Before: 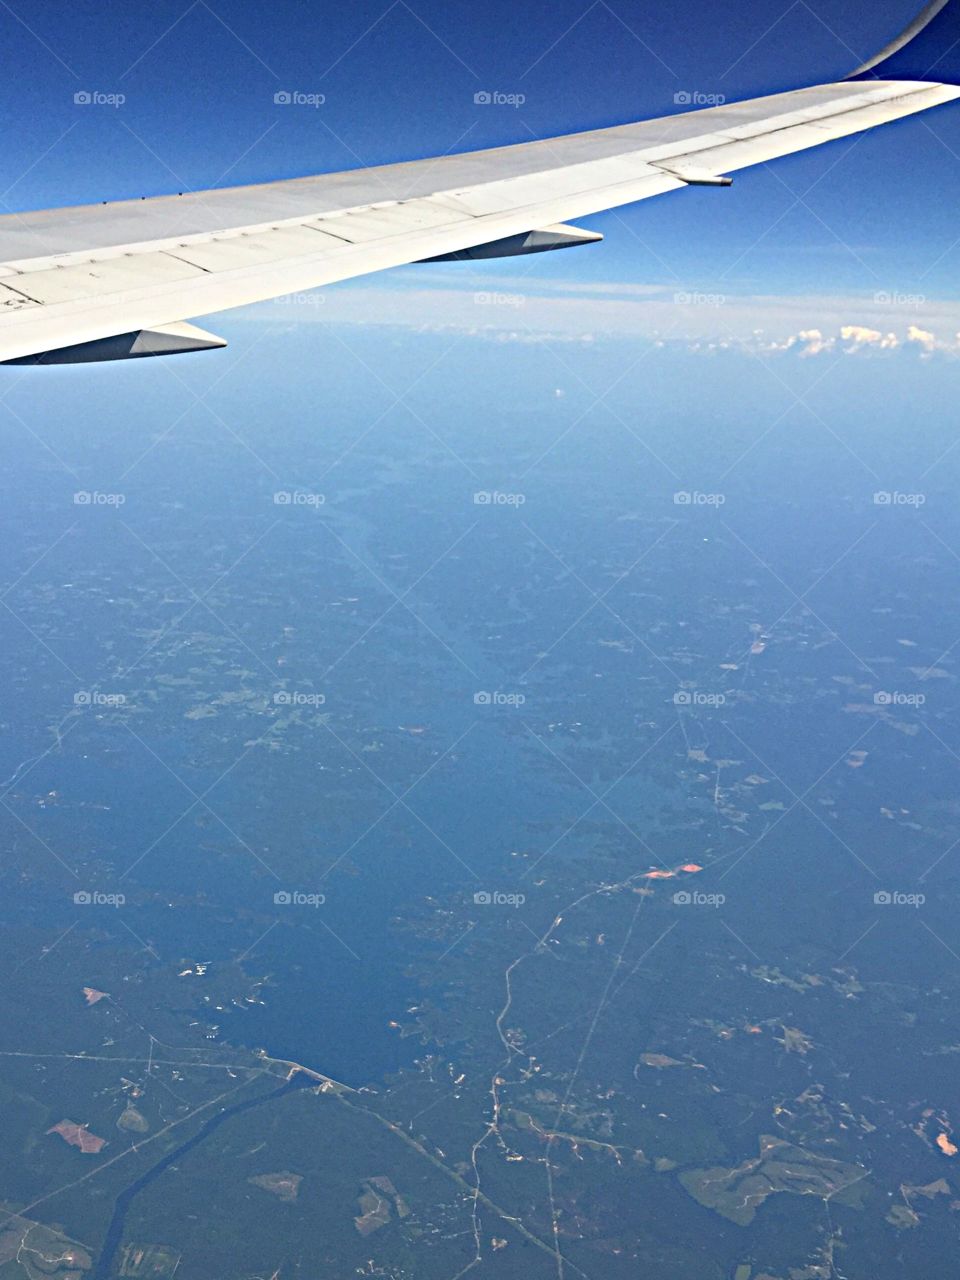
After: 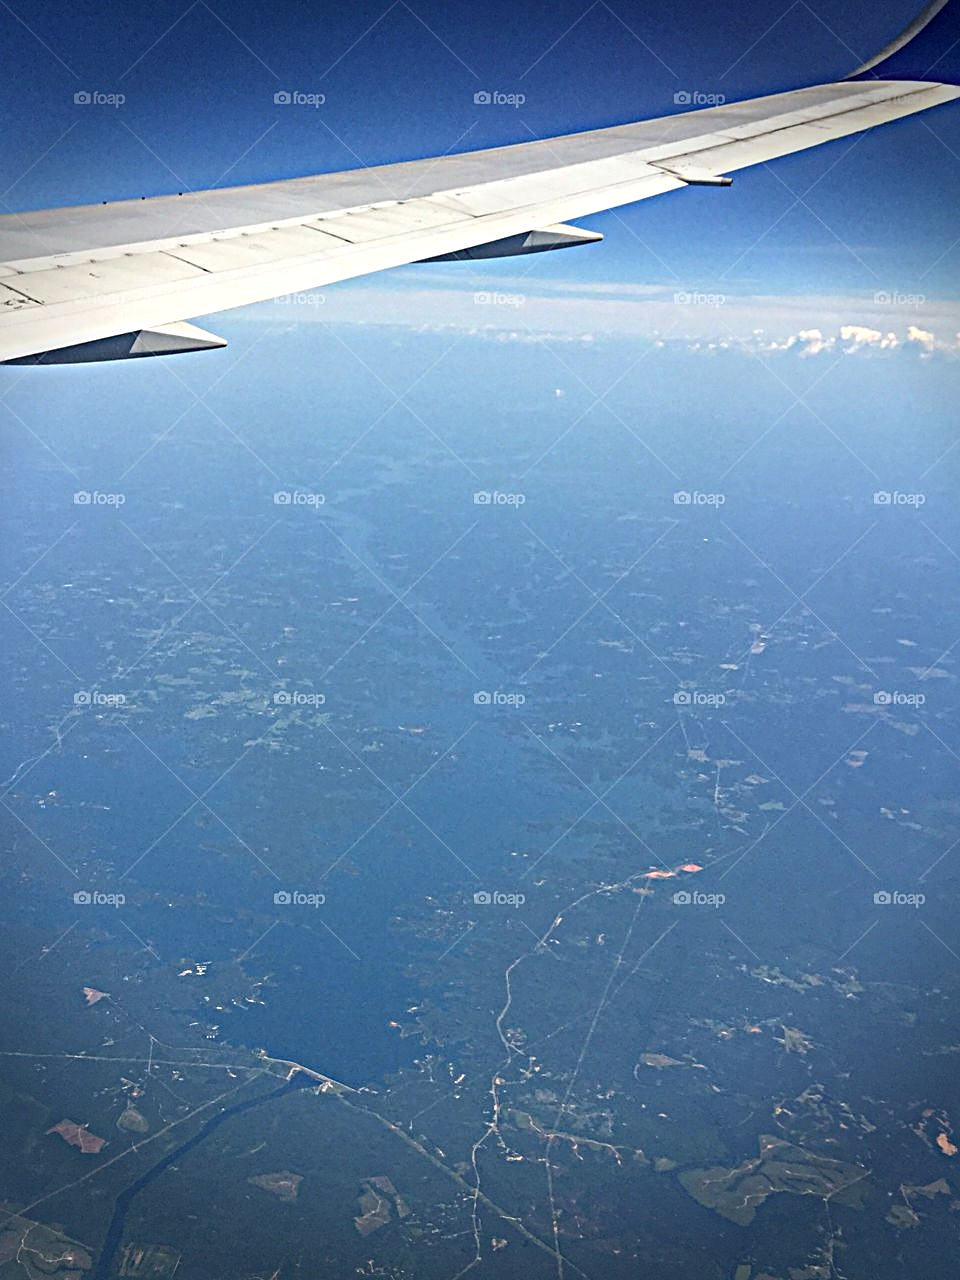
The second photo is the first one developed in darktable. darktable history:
sharpen: on, module defaults
local contrast: detail 130%
vignetting: fall-off start 76.14%, fall-off radius 26.85%, saturation -0.002, width/height ratio 0.976
